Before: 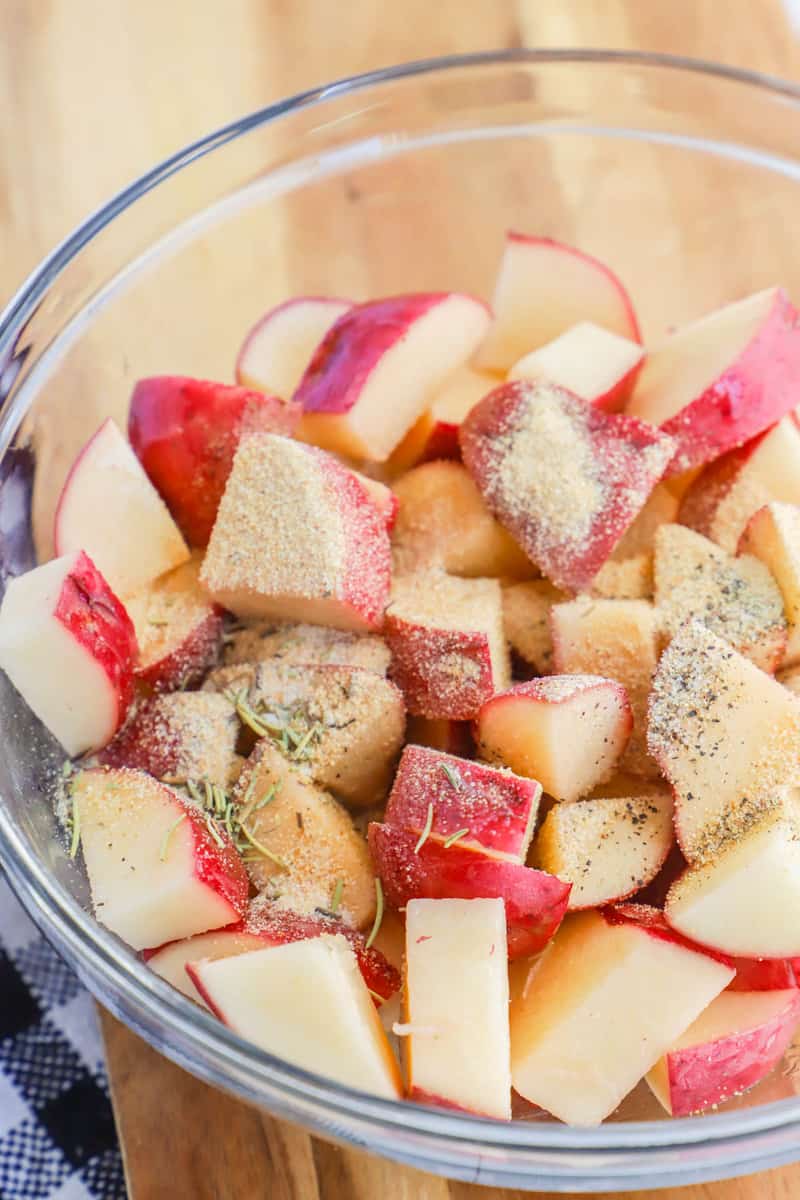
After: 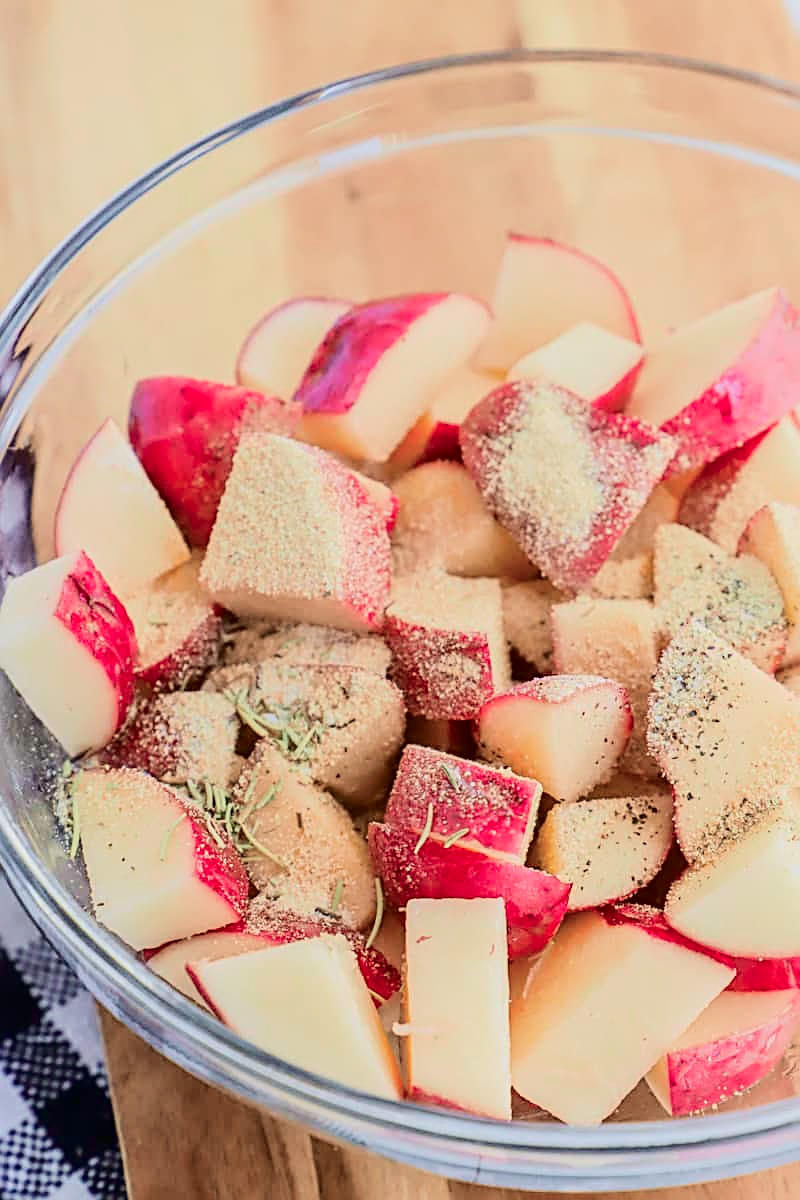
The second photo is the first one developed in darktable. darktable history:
tone curve: curves: ch0 [(0, 0) (0.049, 0.01) (0.154, 0.081) (0.491, 0.519) (0.748, 0.765) (1, 0.919)]; ch1 [(0, 0) (0.172, 0.123) (0.317, 0.272) (0.401, 0.422) (0.499, 0.497) (0.531, 0.54) (0.615, 0.603) (0.741, 0.783) (1, 1)]; ch2 [(0, 0) (0.411, 0.424) (0.483, 0.478) (0.544, 0.56) (0.686, 0.638) (1, 1)], color space Lab, independent channels, preserve colors none
sharpen: radius 2.531, amount 0.628
